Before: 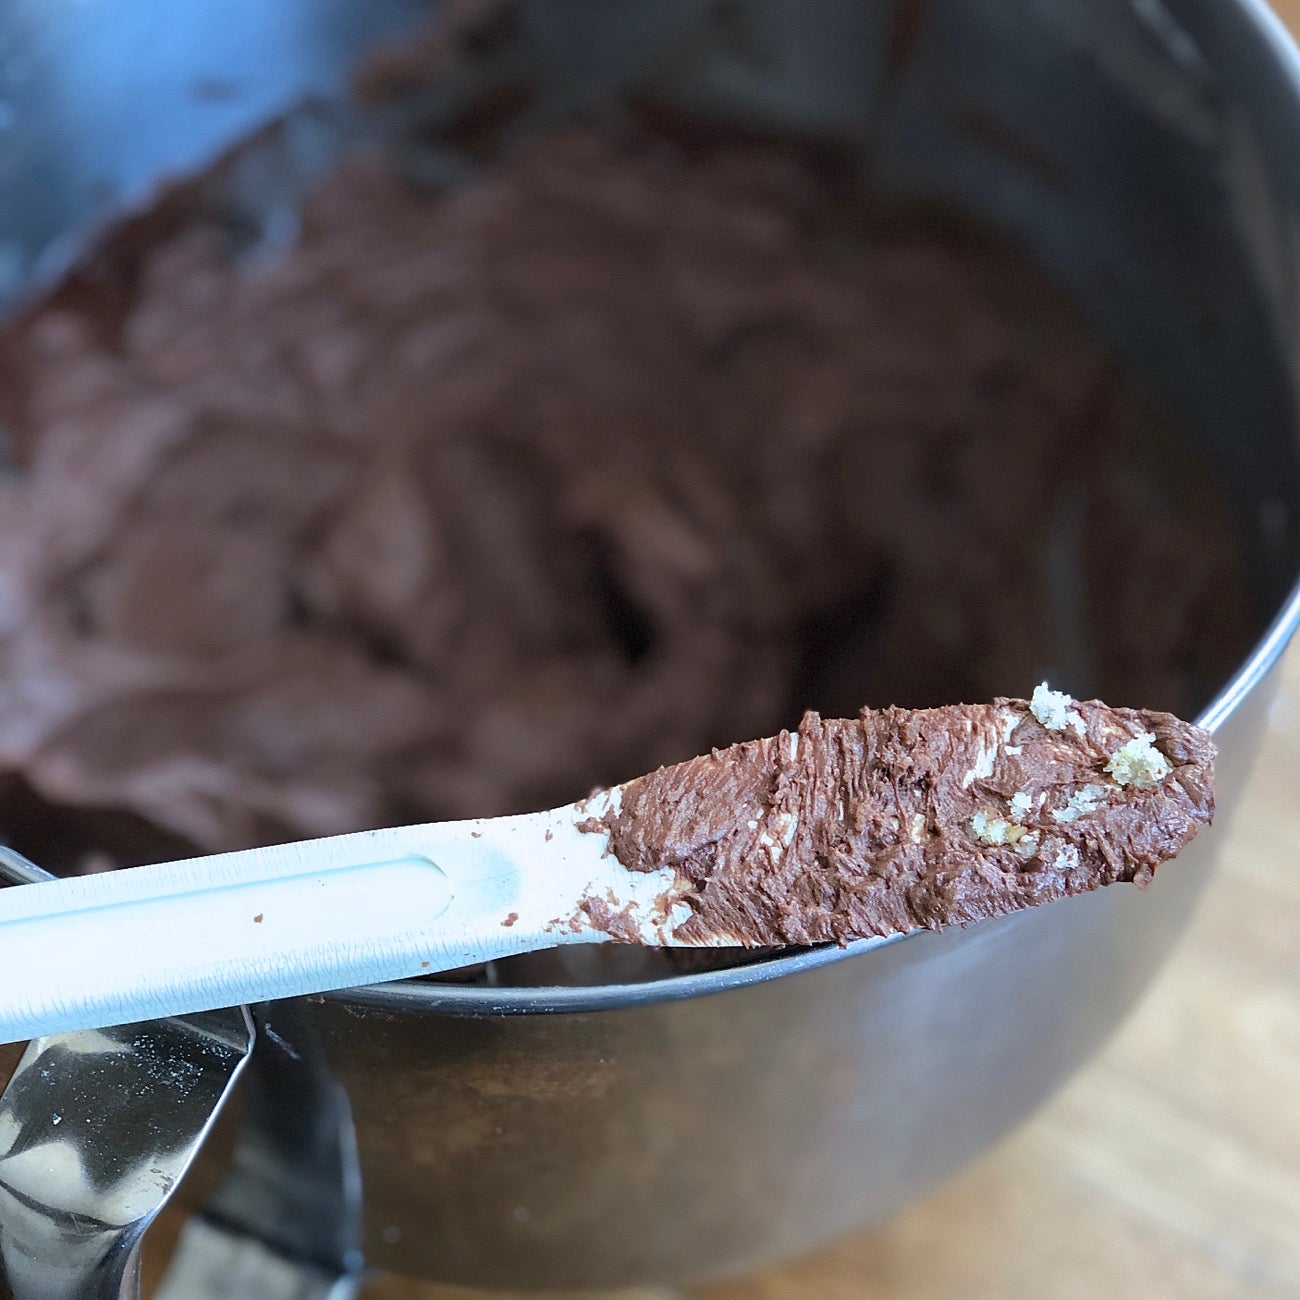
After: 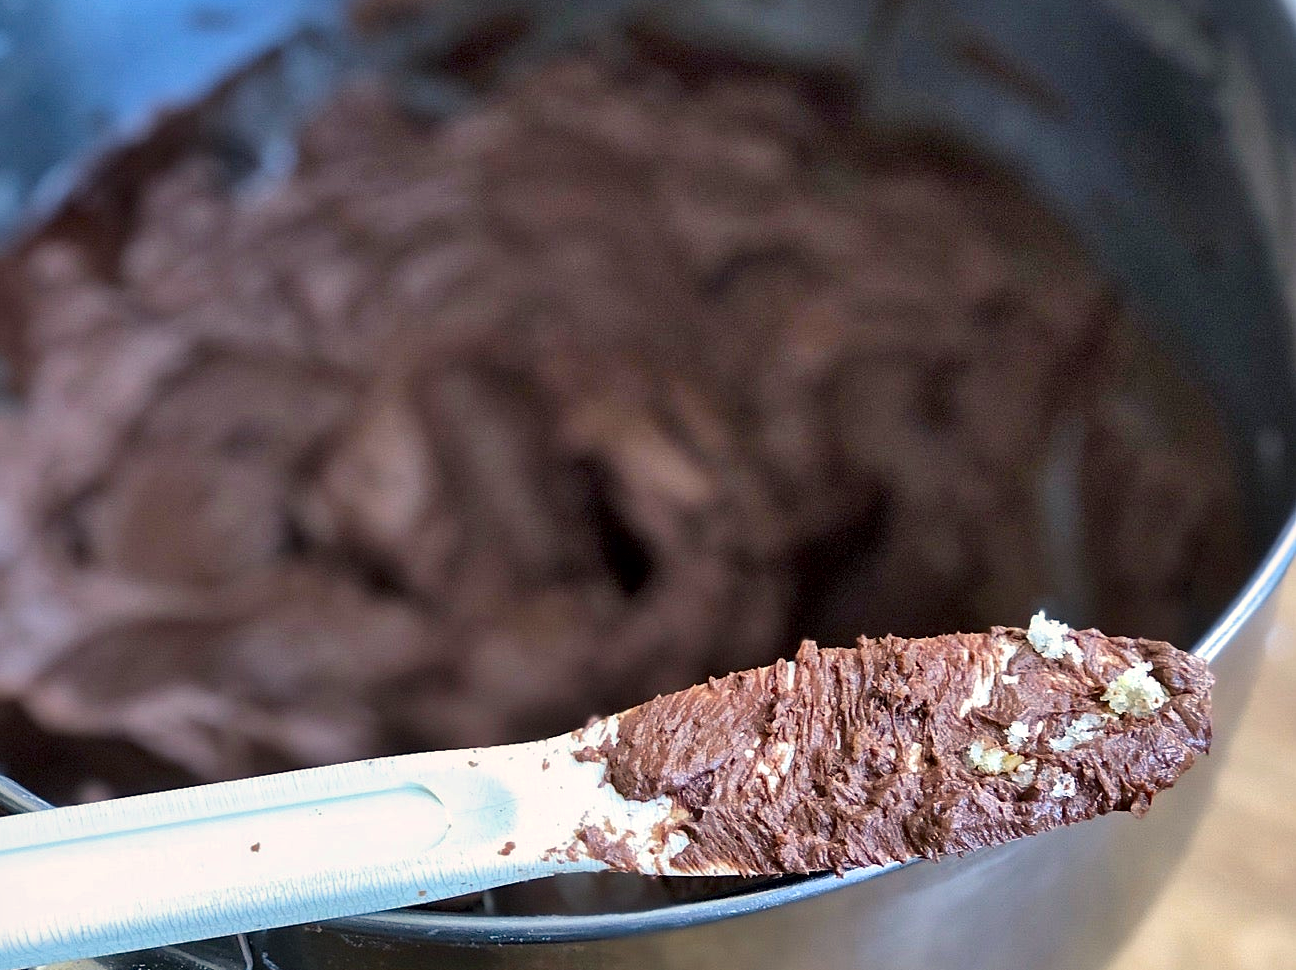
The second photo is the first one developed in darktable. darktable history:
shadows and highlights: shadows 48.41, highlights -42.7, soften with gaussian
crop: left 0.27%, top 5.489%, bottom 19.879%
color balance rgb: shadows lift › hue 87.28°, highlights gain › chroma 3.041%, highlights gain › hue 60.27°, perceptual saturation grading › global saturation 30.252%
local contrast: mode bilateral grid, contrast 51, coarseness 49, detail 150%, midtone range 0.2
